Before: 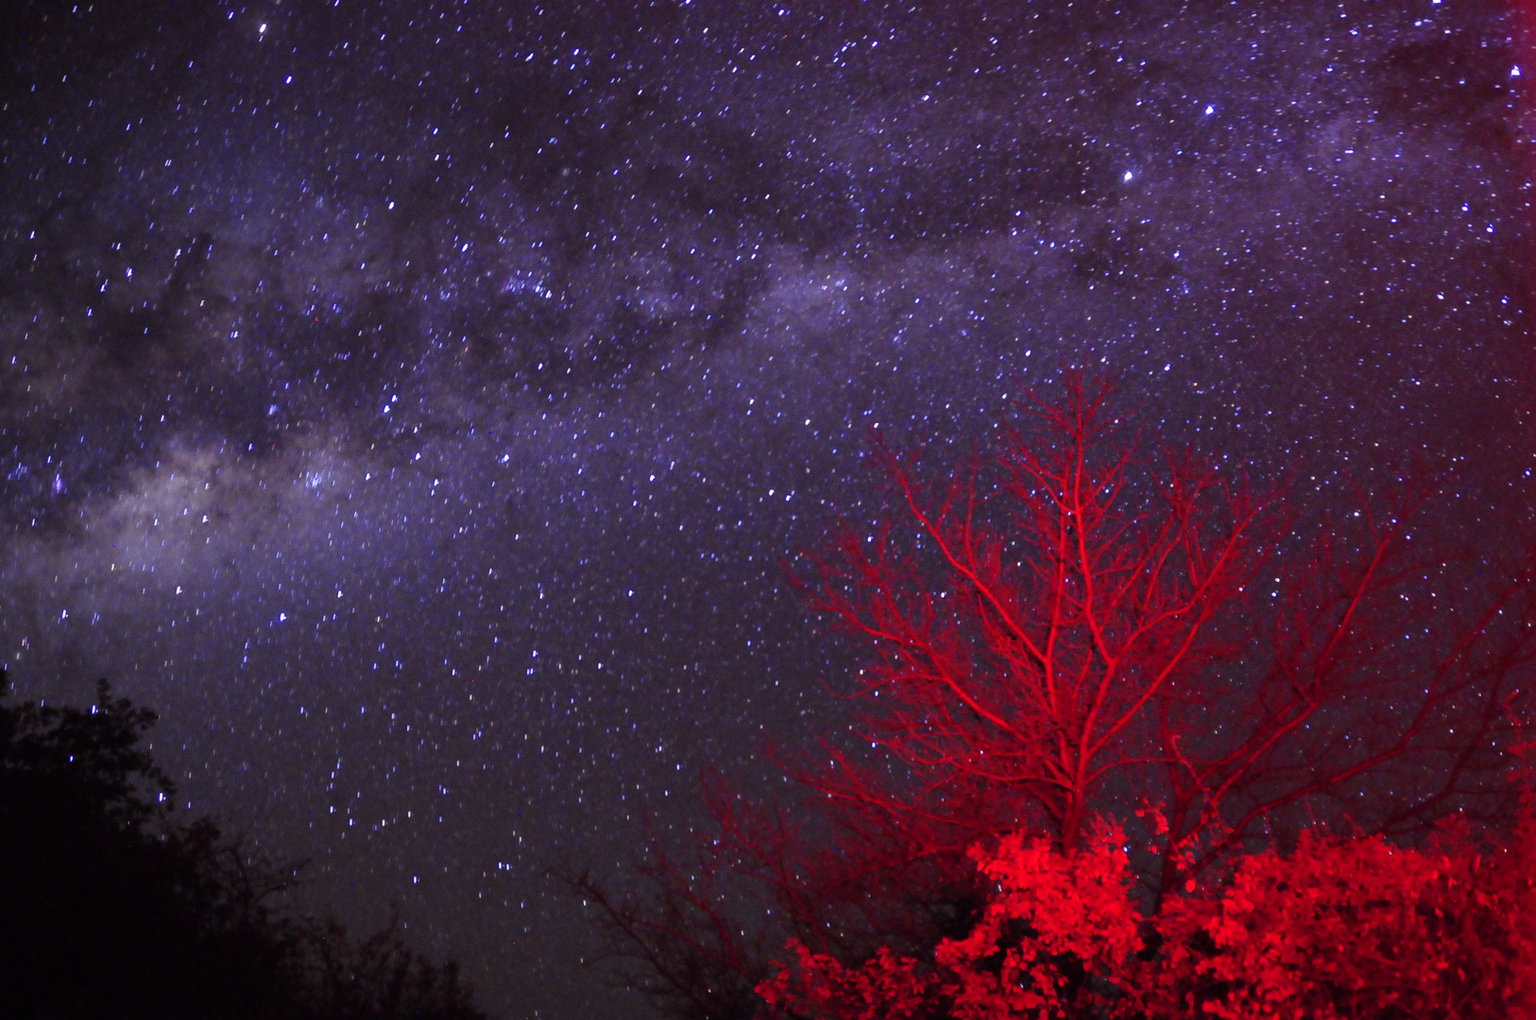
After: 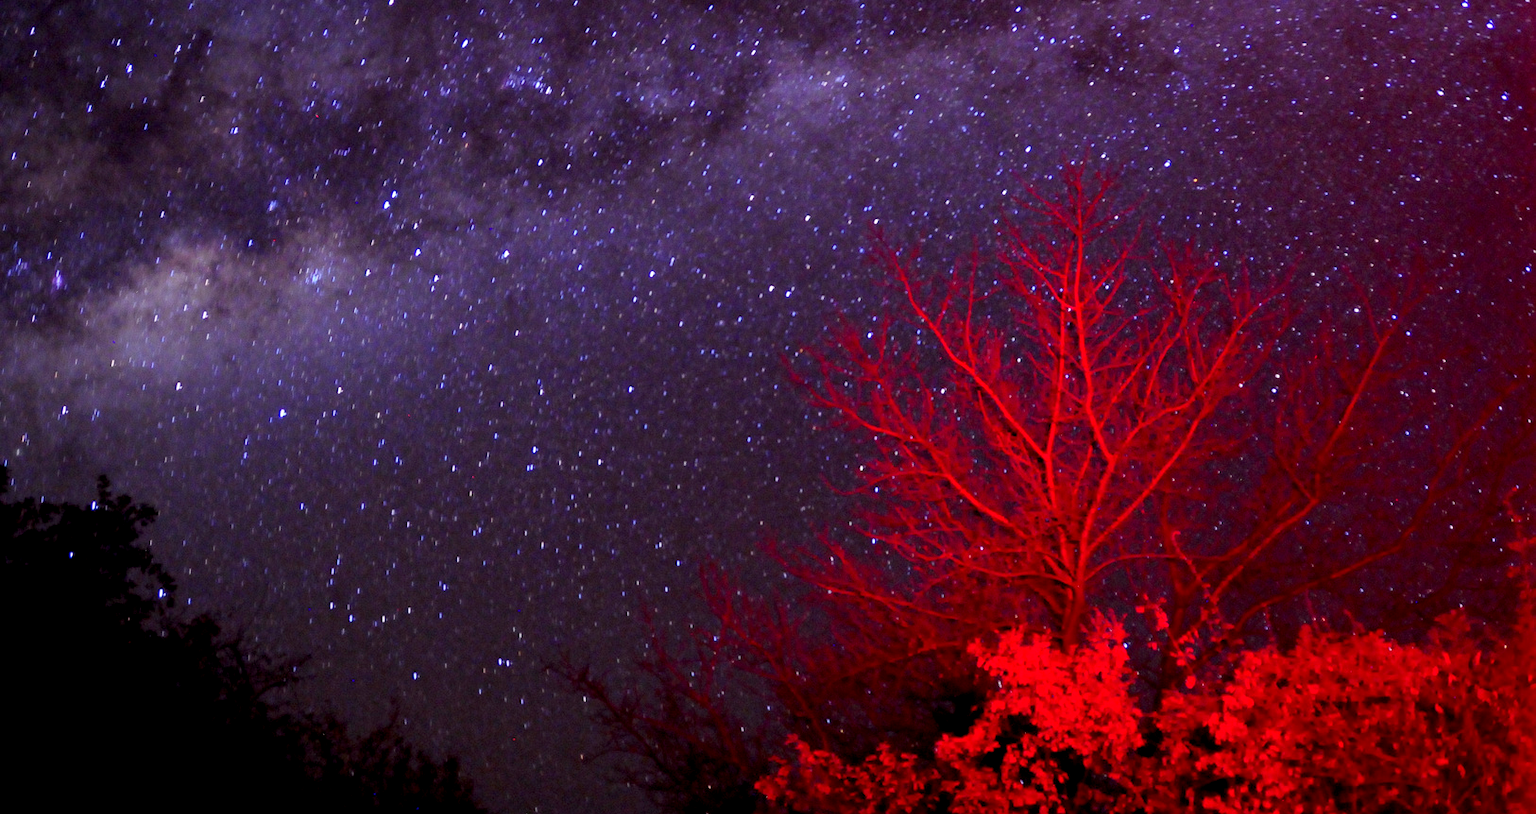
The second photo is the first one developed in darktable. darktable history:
crop and rotate: top 20.097%
exposure: black level correction 0.005, exposure 0.016 EV, compensate highlight preservation false
